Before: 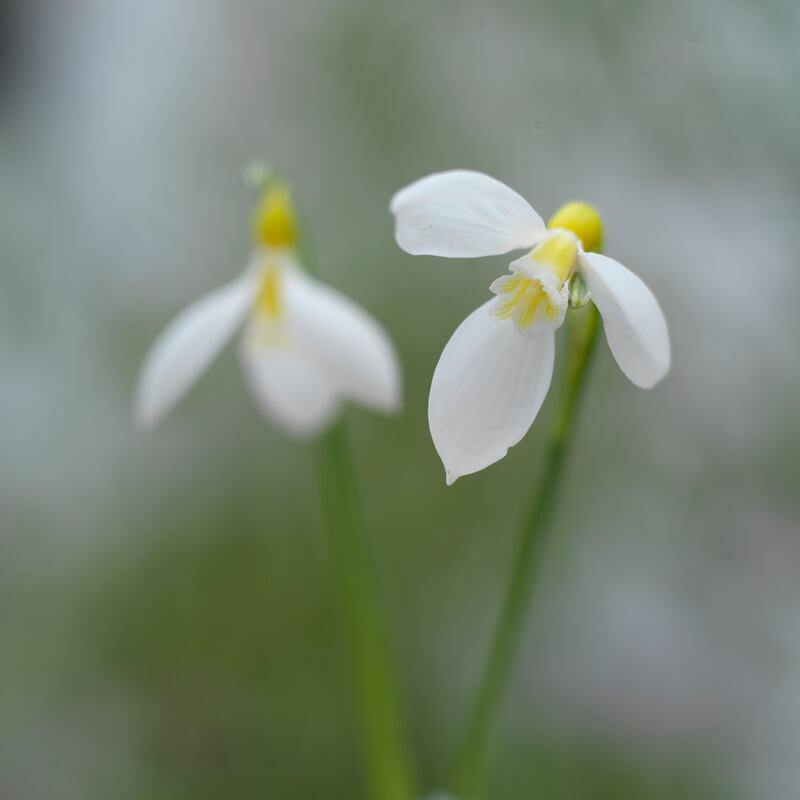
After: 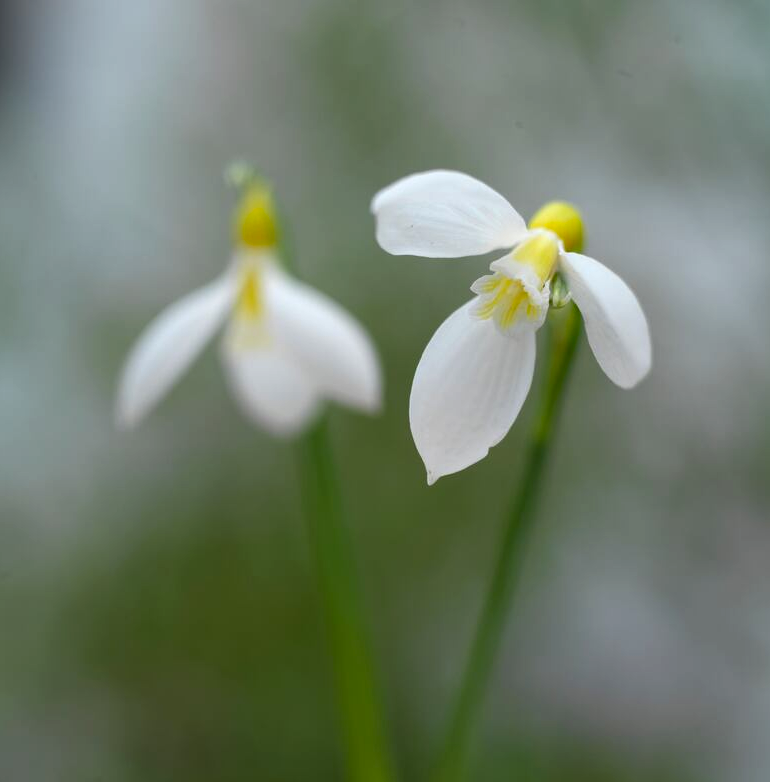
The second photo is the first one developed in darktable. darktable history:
crop and rotate: left 2.536%, right 1.107%, bottom 2.246%
exposure: exposure 0.2 EV, compensate highlight preservation false
contrast brightness saturation: contrast 0.07, brightness -0.13, saturation 0.06
